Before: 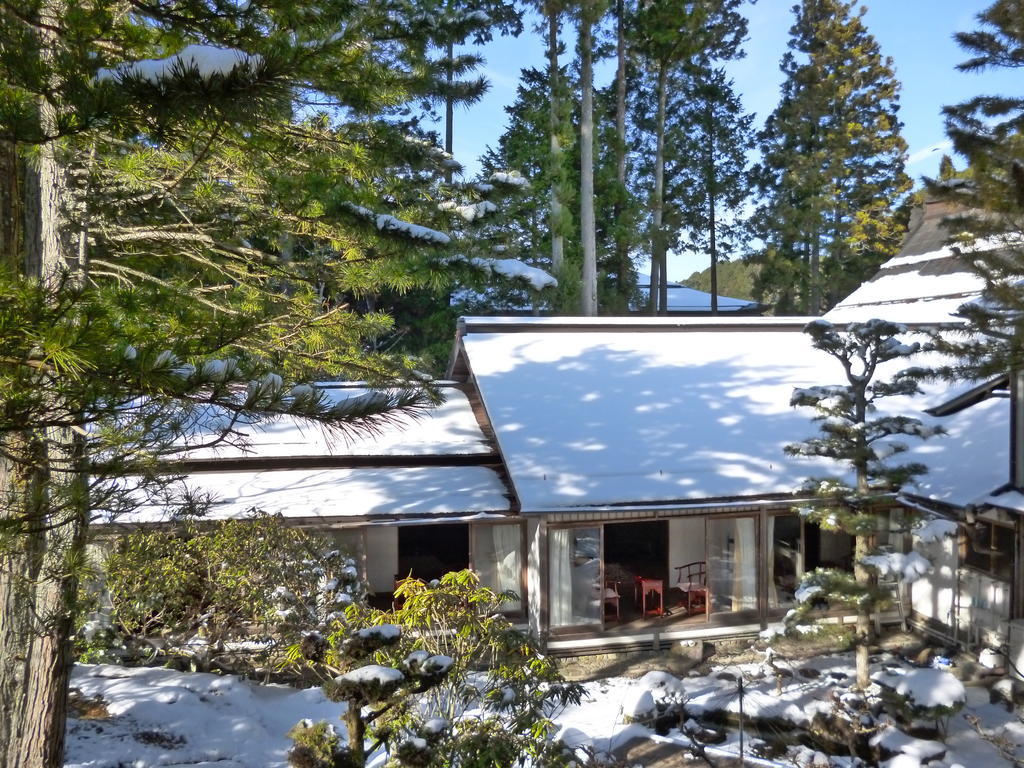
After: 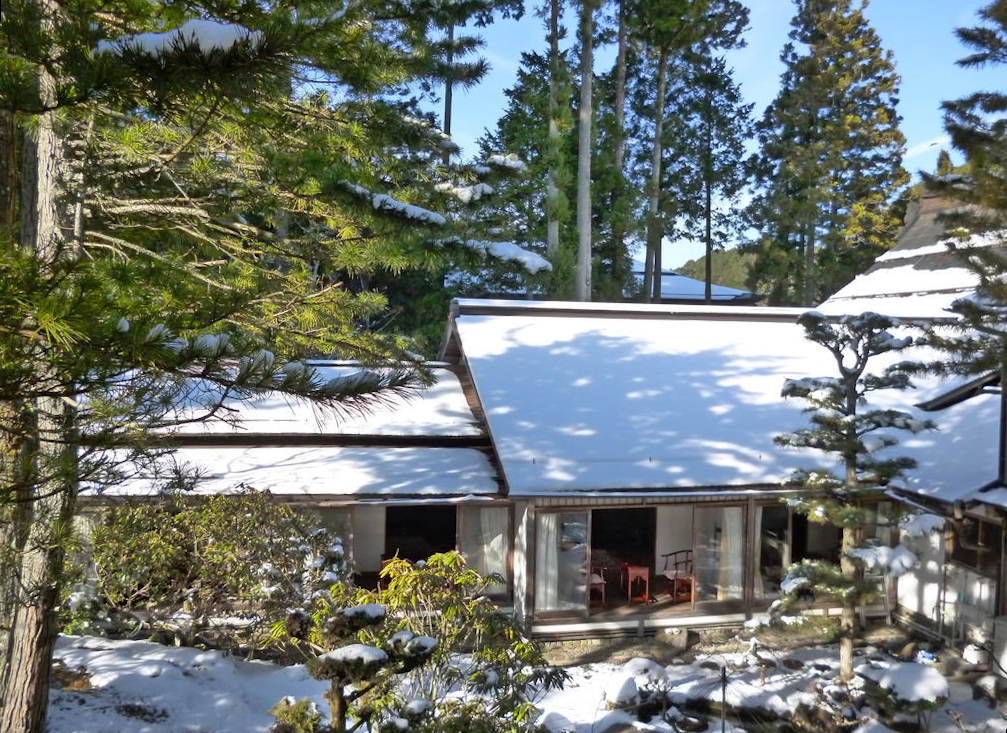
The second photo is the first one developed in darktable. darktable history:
rotate and perspective: rotation 1.57°, crop left 0.018, crop right 0.982, crop top 0.039, crop bottom 0.961
